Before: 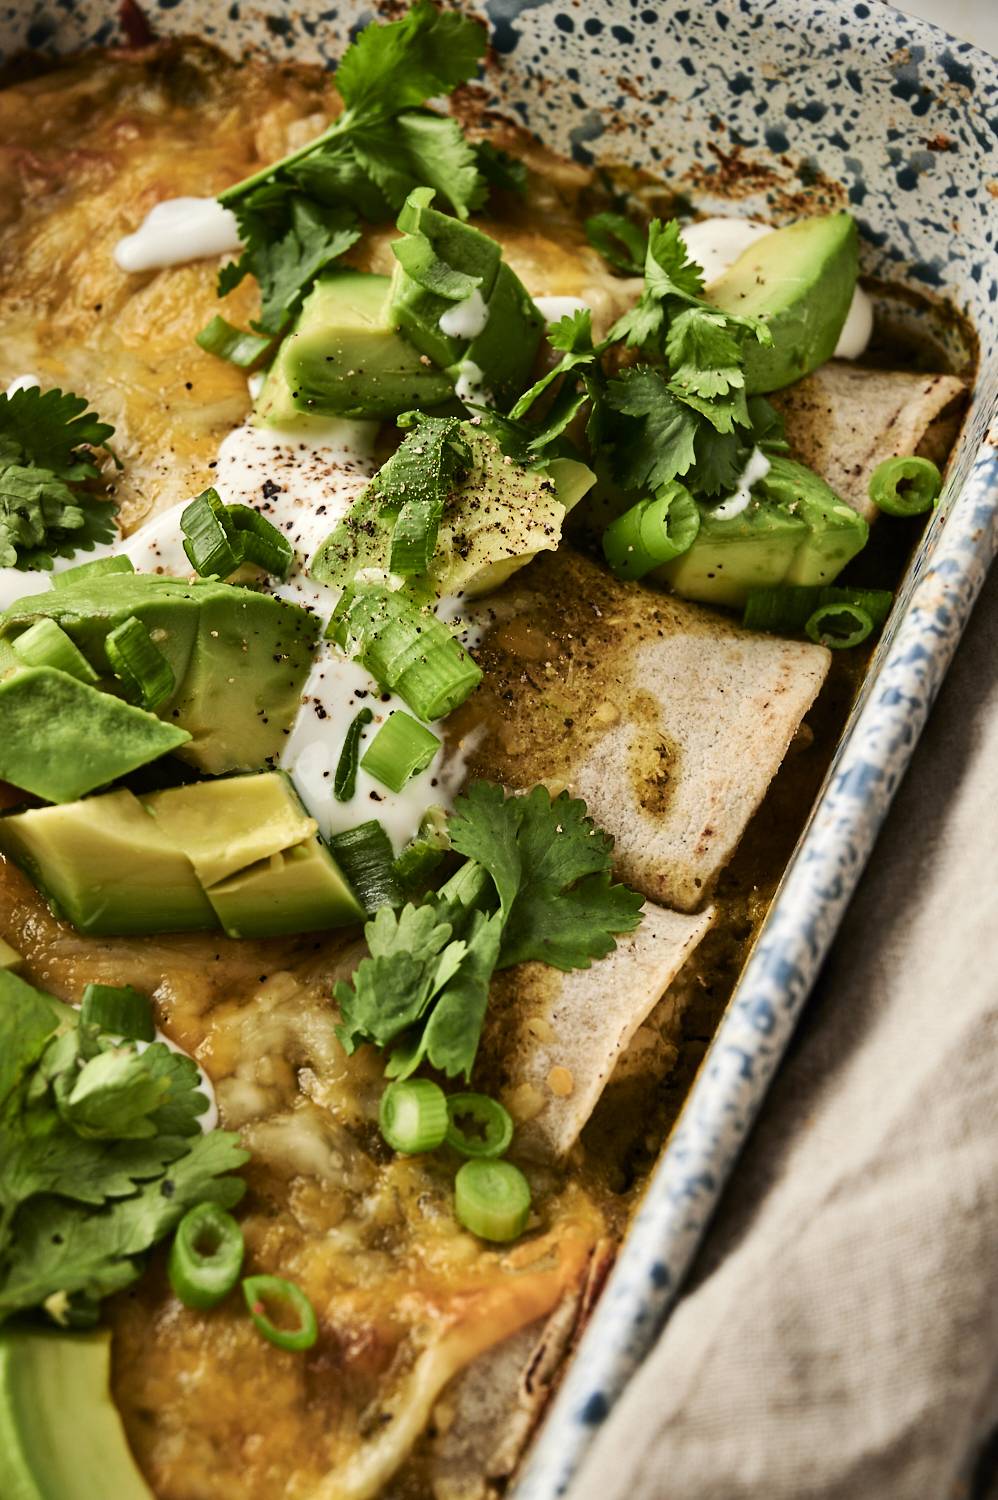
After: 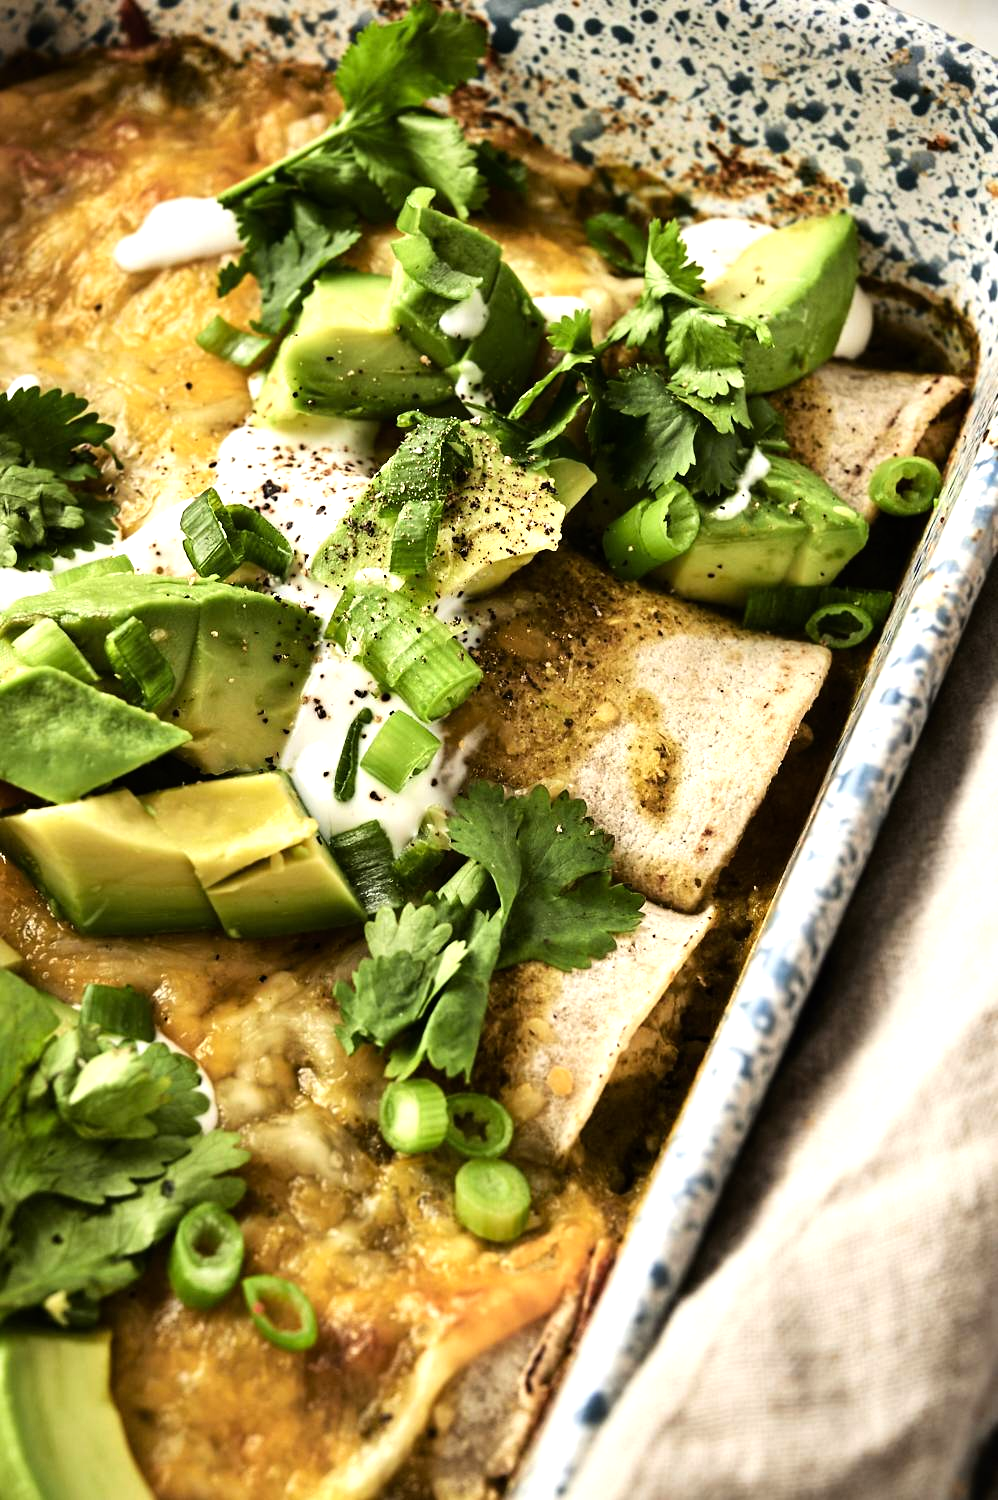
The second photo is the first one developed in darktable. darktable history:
tone equalizer: -8 EV -0.763 EV, -7 EV -0.699 EV, -6 EV -0.629 EV, -5 EV -0.417 EV, -3 EV 0.381 EV, -2 EV 0.6 EV, -1 EV 0.685 EV, +0 EV 0.731 EV
